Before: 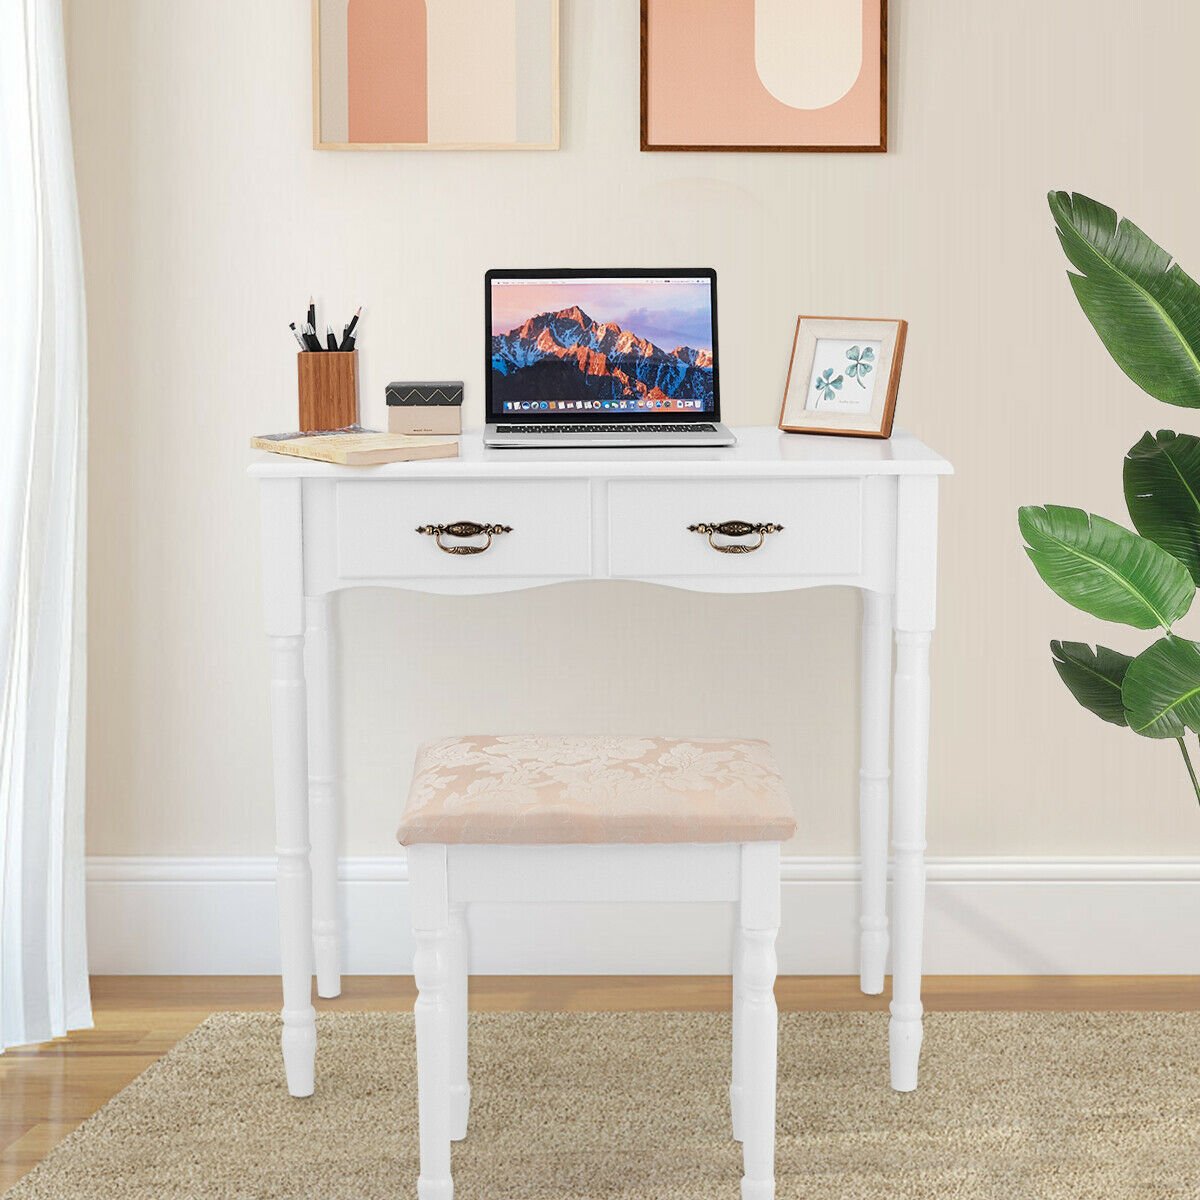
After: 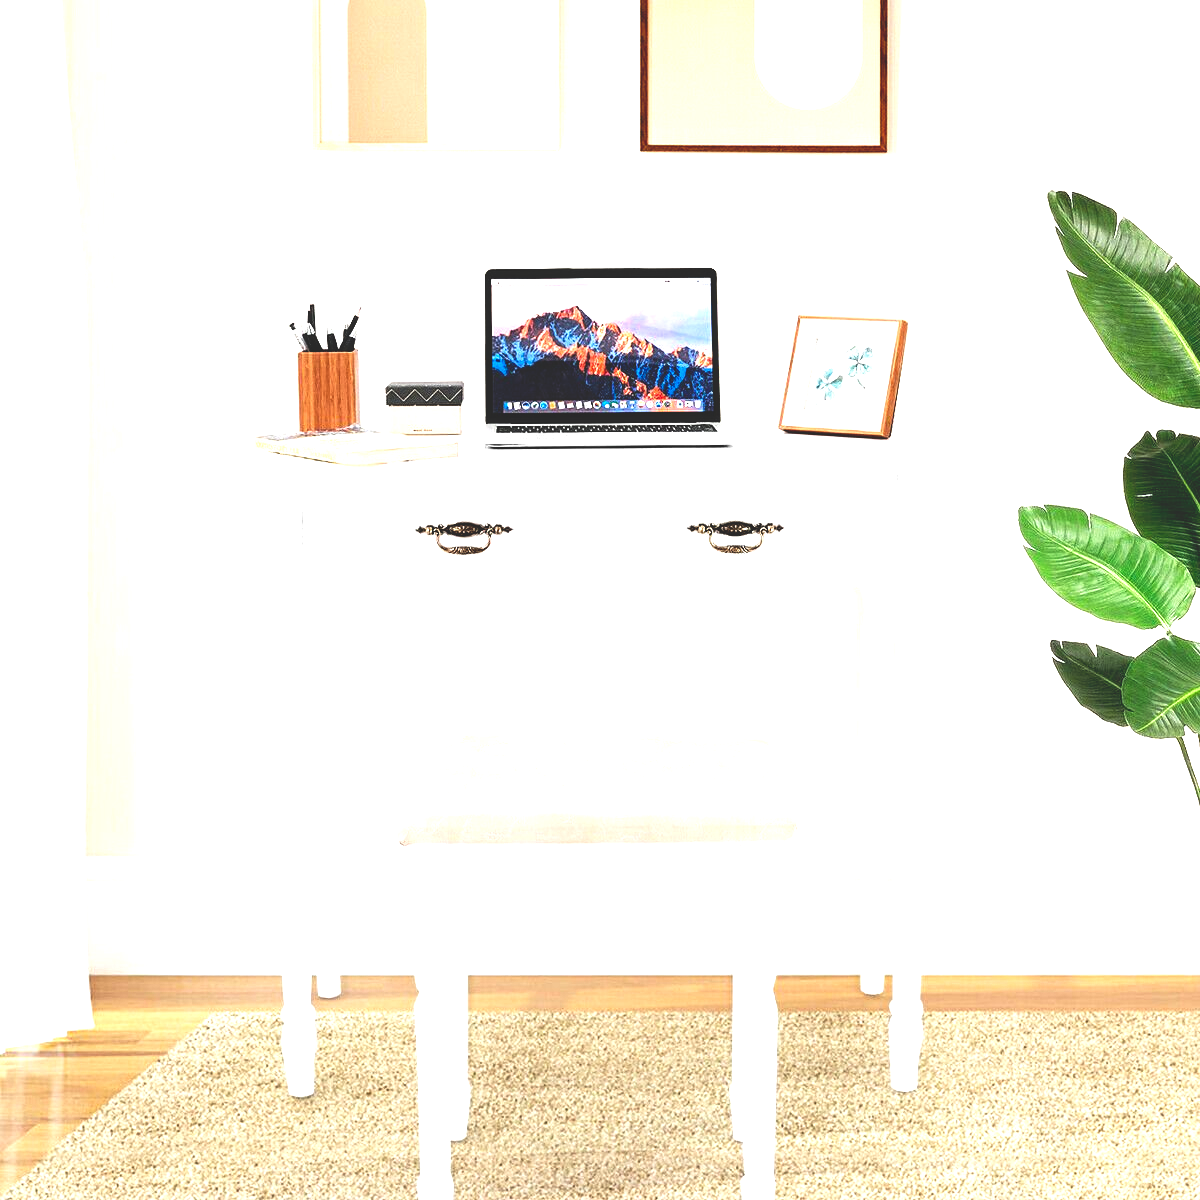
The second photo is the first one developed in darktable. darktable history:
base curve: curves: ch0 [(0, 0.02) (0.083, 0.036) (1, 1)], preserve colors none
exposure: black level correction 0, exposure 1.2 EV, compensate highlight preservation false
